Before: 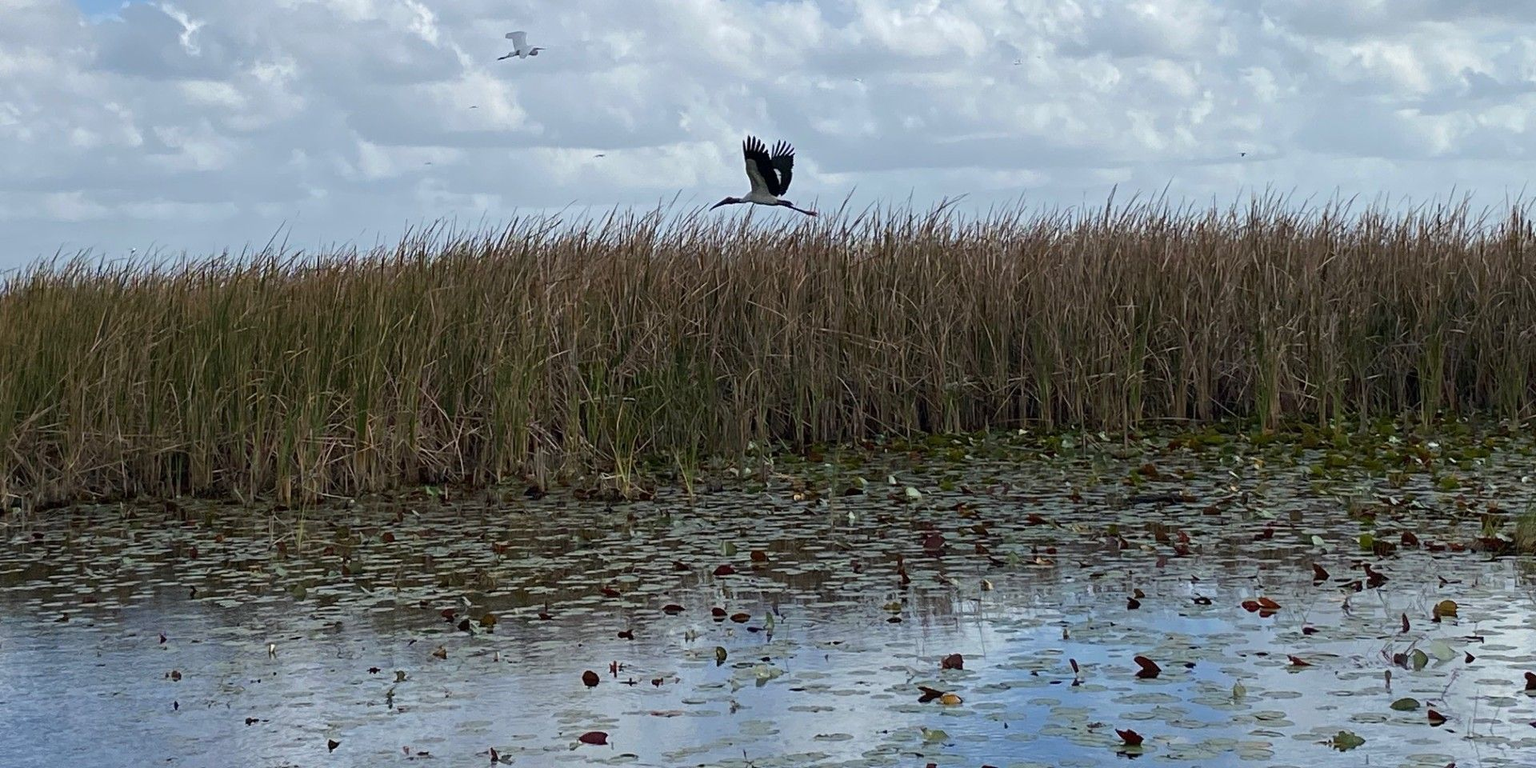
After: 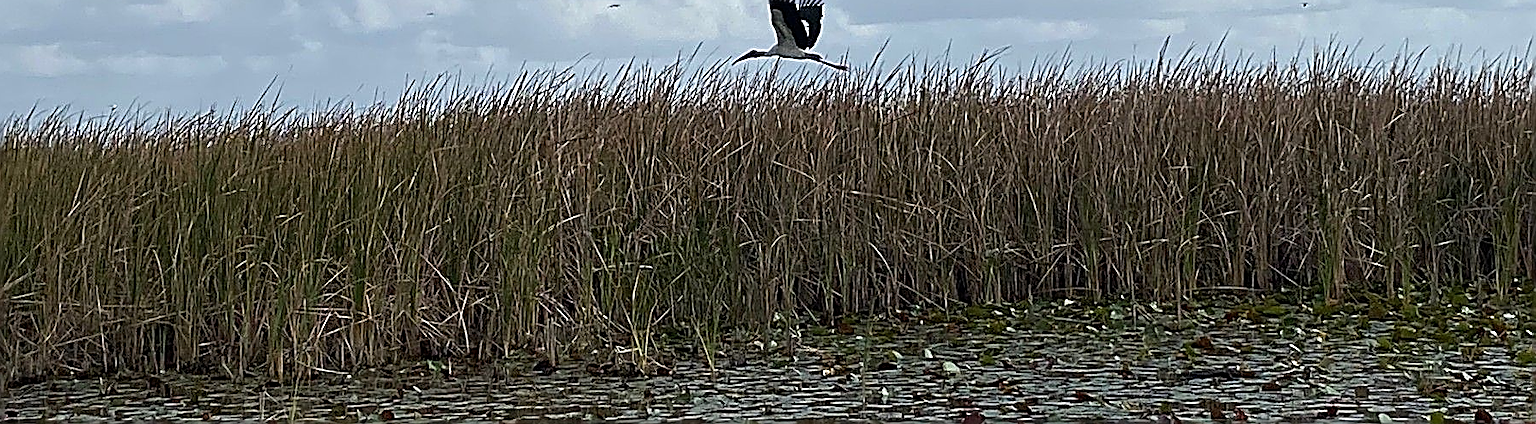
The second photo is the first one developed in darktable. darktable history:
crop: left 1.815%, top 19.675%, right 4.987%, bottom 27.832%
sharpen: amount 1.862
